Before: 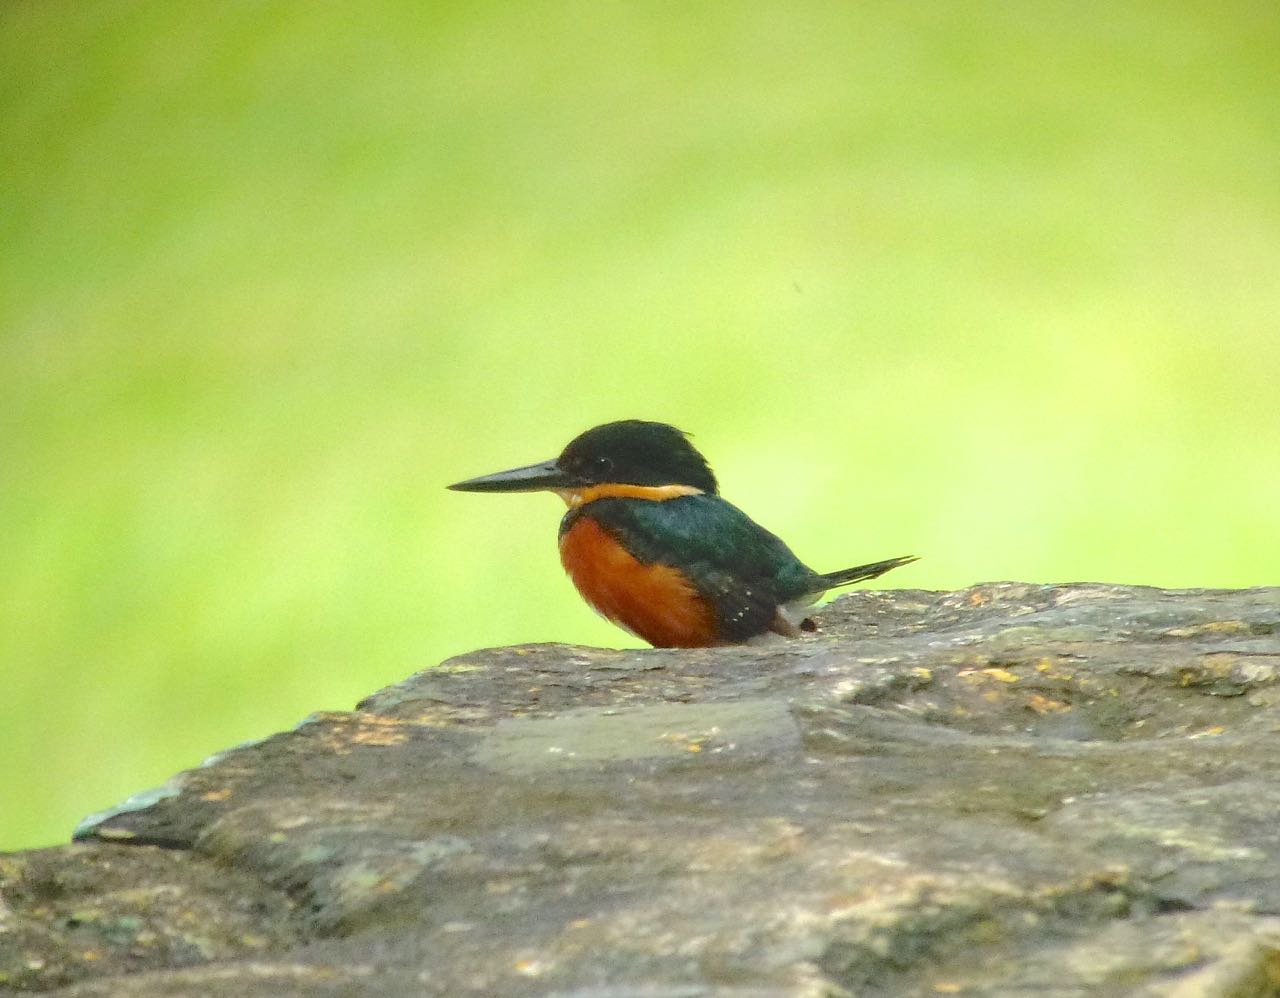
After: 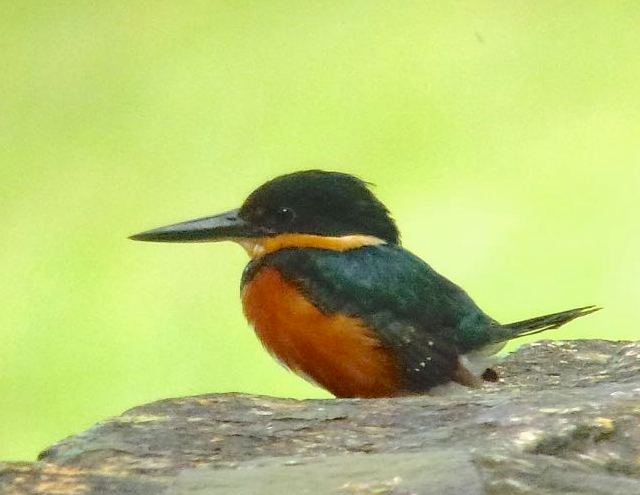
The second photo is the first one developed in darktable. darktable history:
crop: left 24.912%, top 25.103%, right 25.07%, bottom 25.249%
